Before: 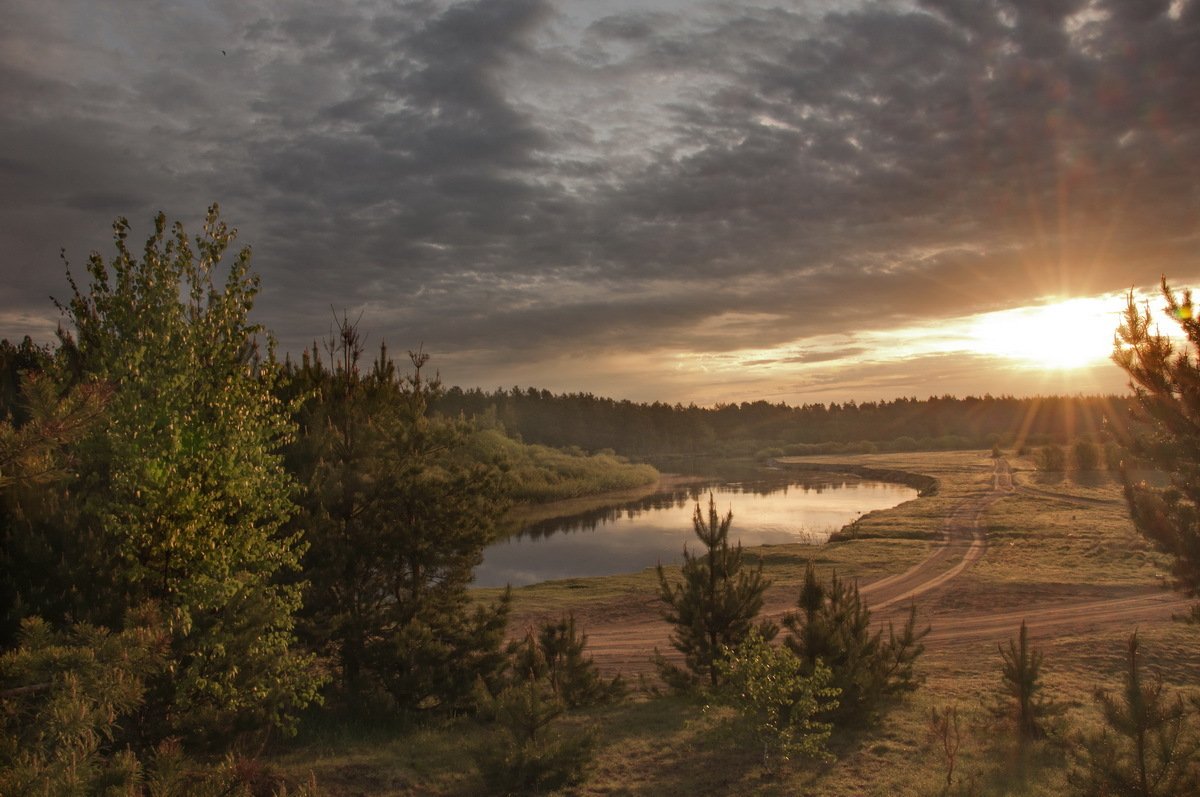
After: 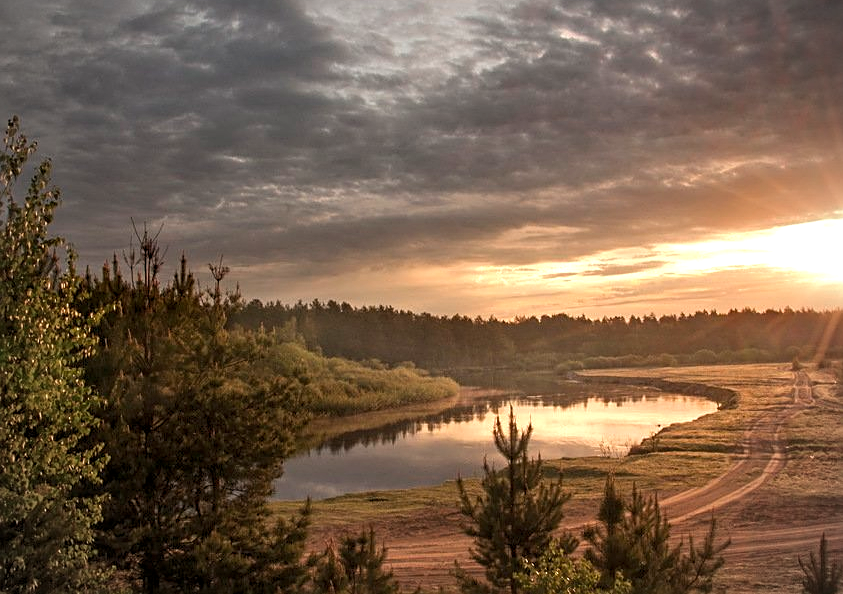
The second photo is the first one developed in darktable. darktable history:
sharpen: on, module defaults
tone equalizer: edges refinement/feathering 500, mask exposure compensation -1.57 EV, preserve details no
crop and rotate: left 16.739%, top 10.975%, right 12.978%, bottom 14.446%
levels: white 99.89%, levels [0.026, 0.507, 0.987]
exposure: black level correction 0, exposure 0.498 EV, compensate highlight preservation false
local contrast: highlights 103%, shadows 100%, detail 119%, midtone range 0.2
vignetting: on, module defaults
